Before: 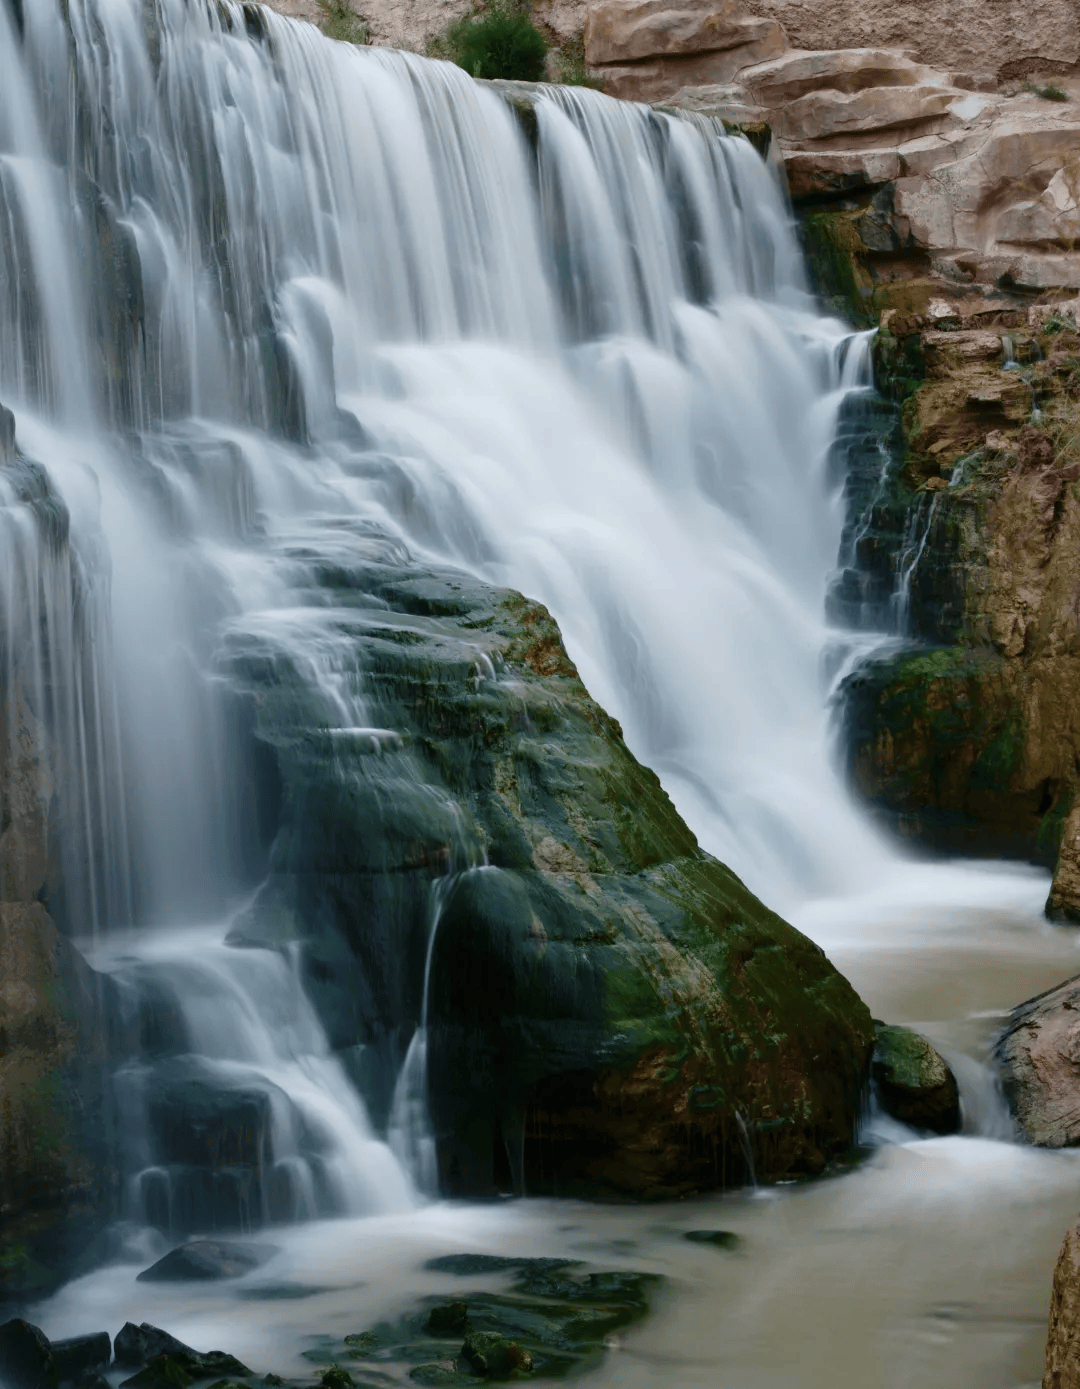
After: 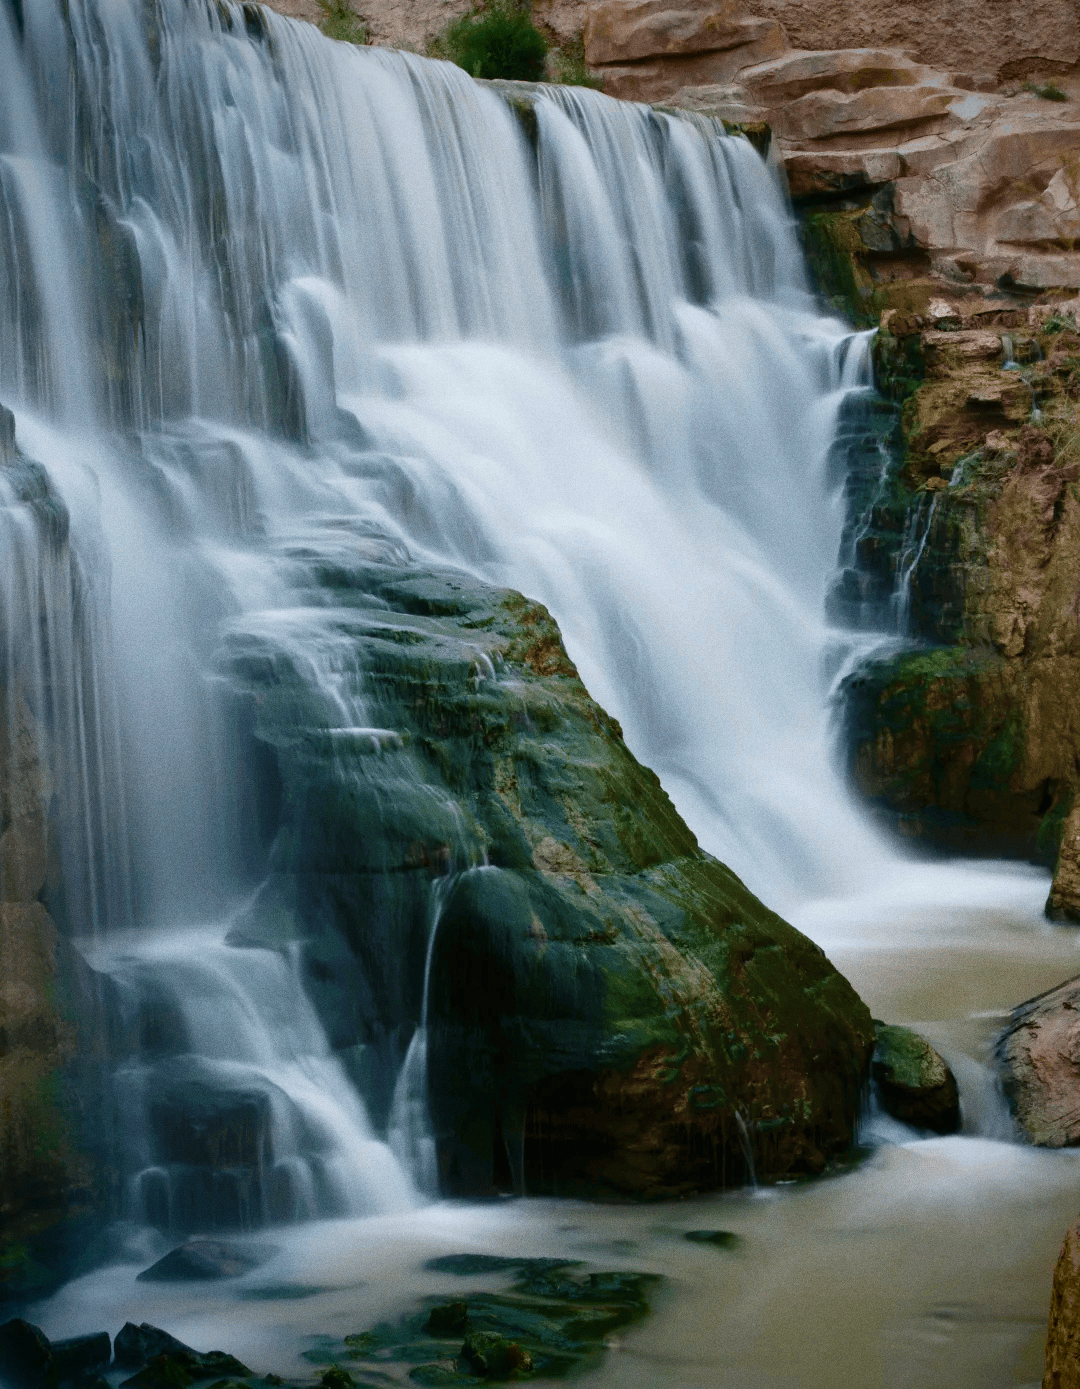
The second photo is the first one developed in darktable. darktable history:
vignetting: fall-off start 88.53%, fall-off radius 44.2%, saturation 0.376, width/height ratio 1.161
white balance: emerald 1
velvia: on, module defaults
grain: coarseness 0.09 ISO
